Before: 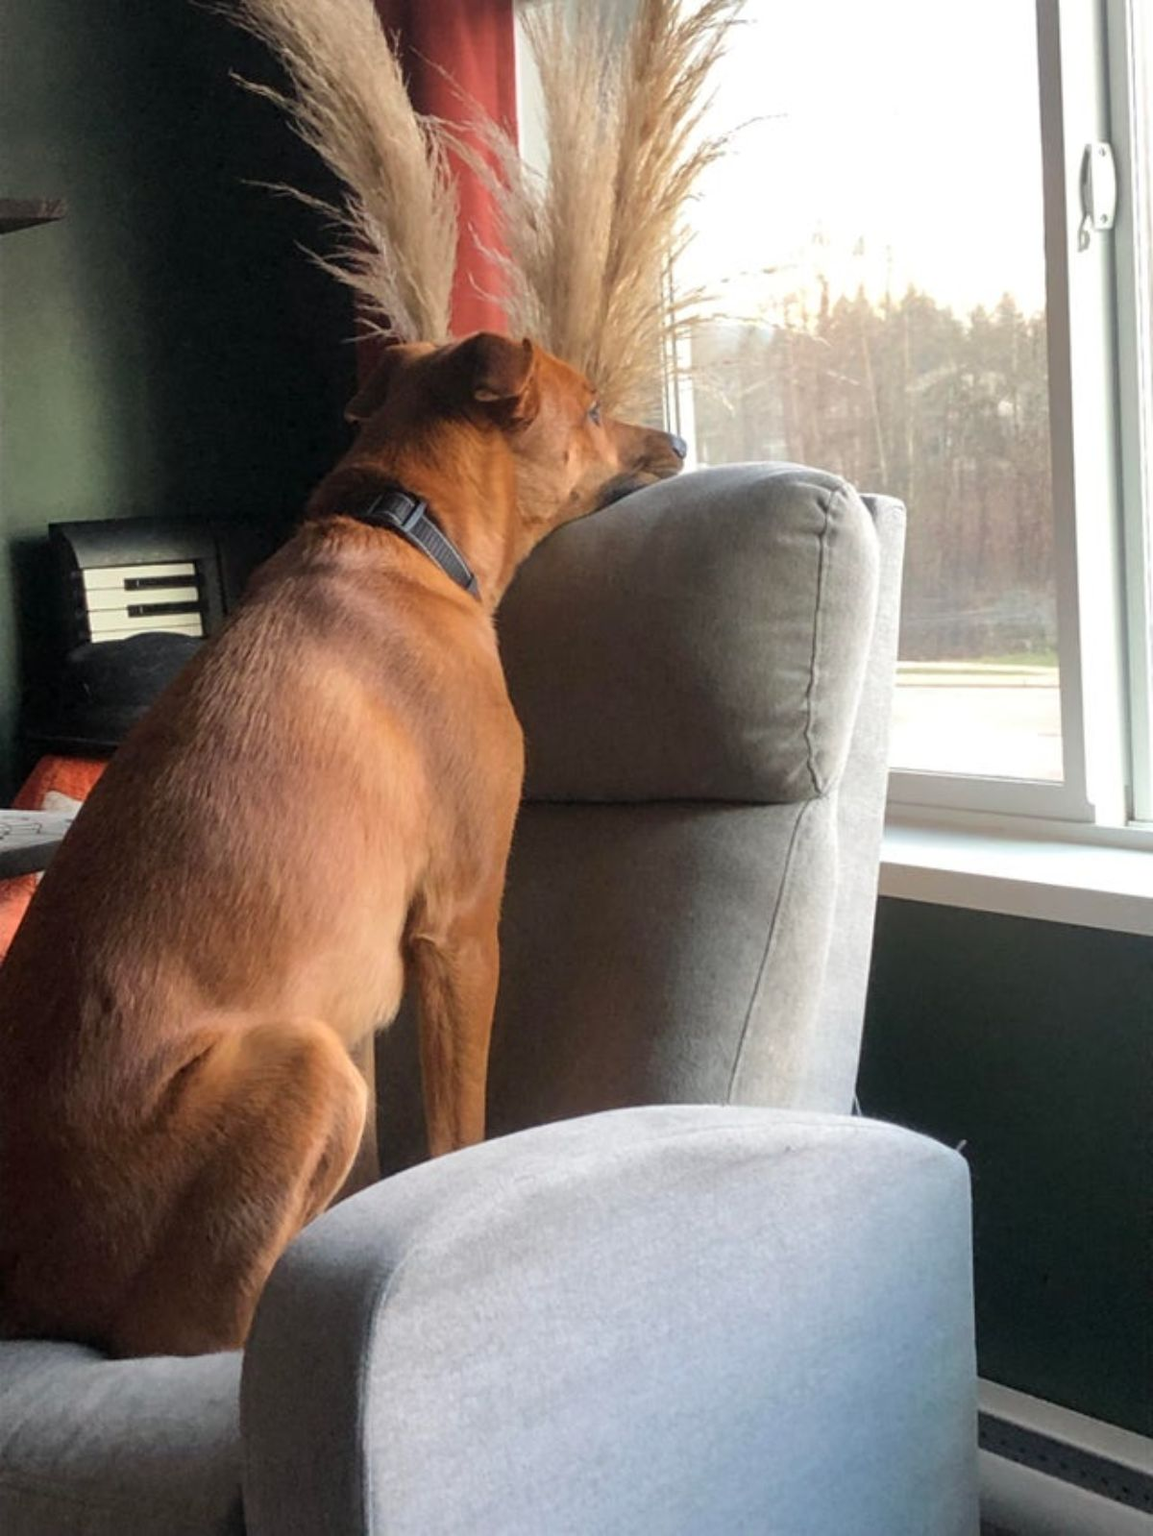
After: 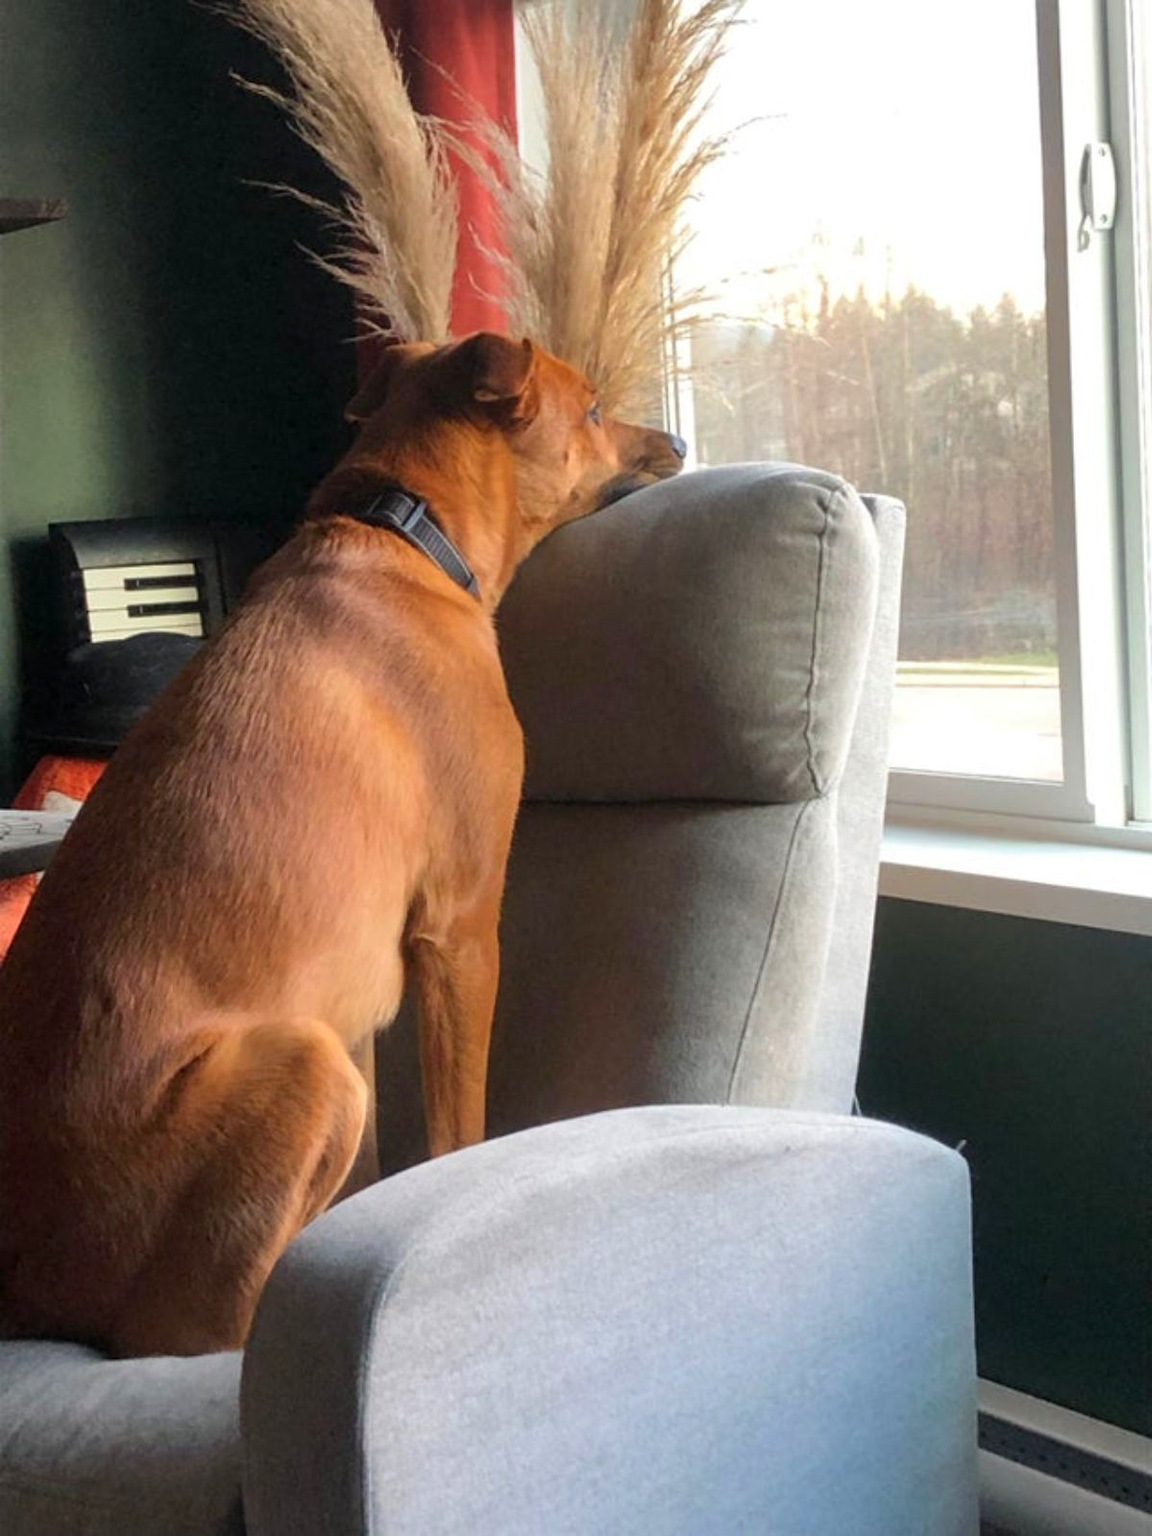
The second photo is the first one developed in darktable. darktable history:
contrast brightness saturation: saturation 0.183
